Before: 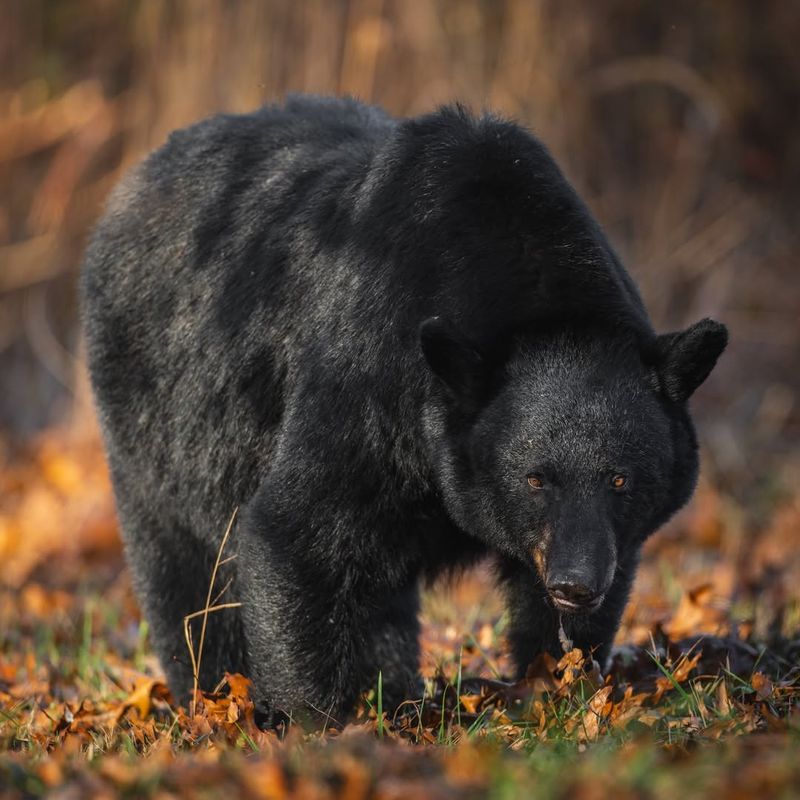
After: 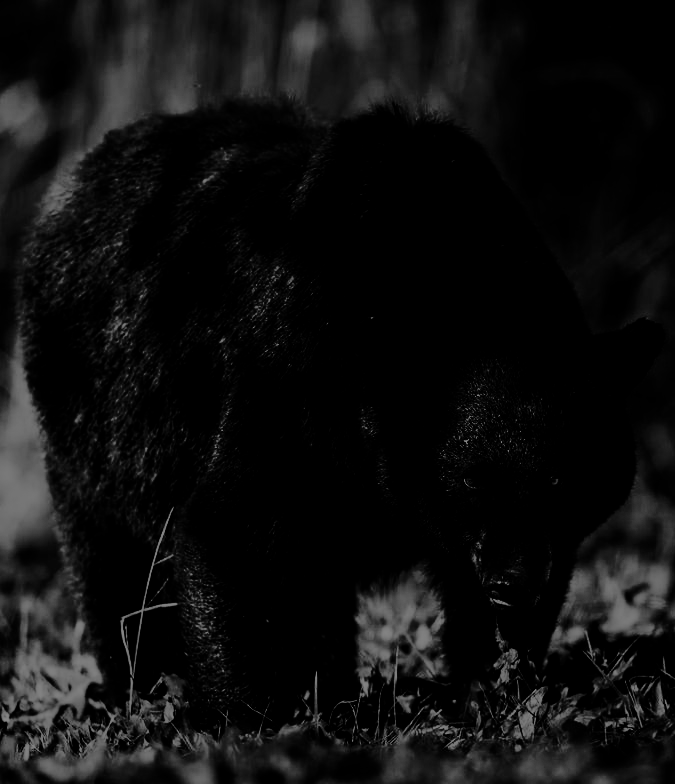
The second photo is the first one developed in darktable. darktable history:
crop: left 8.026%, right 7.374%
filmic rgb: black relative exposure -7.65 EV, white relative exposure 4.56 EV, hardness 3.61
rgb curve: curves: ch0 [(0, 0) (0.21, 0.15) (0.24, 0.21) (0.5, 0.75) (0.75, 0.96) (0.89, 0.99) (1, 1)]; ch1 [(0, 0.02) (0.21, 0.13) (0.25, 0.2) (0.5, 0.67) (0.75, 0.9) (0.89, 0.97) (1, 1)]; ch2 [(0, 0.02) (0.21, 0.13) (0.25, 0.2) (0.5, 0.67) (0.75, 0.9) (0.89, 0.97) (1, 1)], compensate middle gray true
contrast brightness saturation: contrast 0.02, brightness -1, saturation -1
shadows and highlights: shadows -62.32, white point adjustment -5.22, highlights 61.59
